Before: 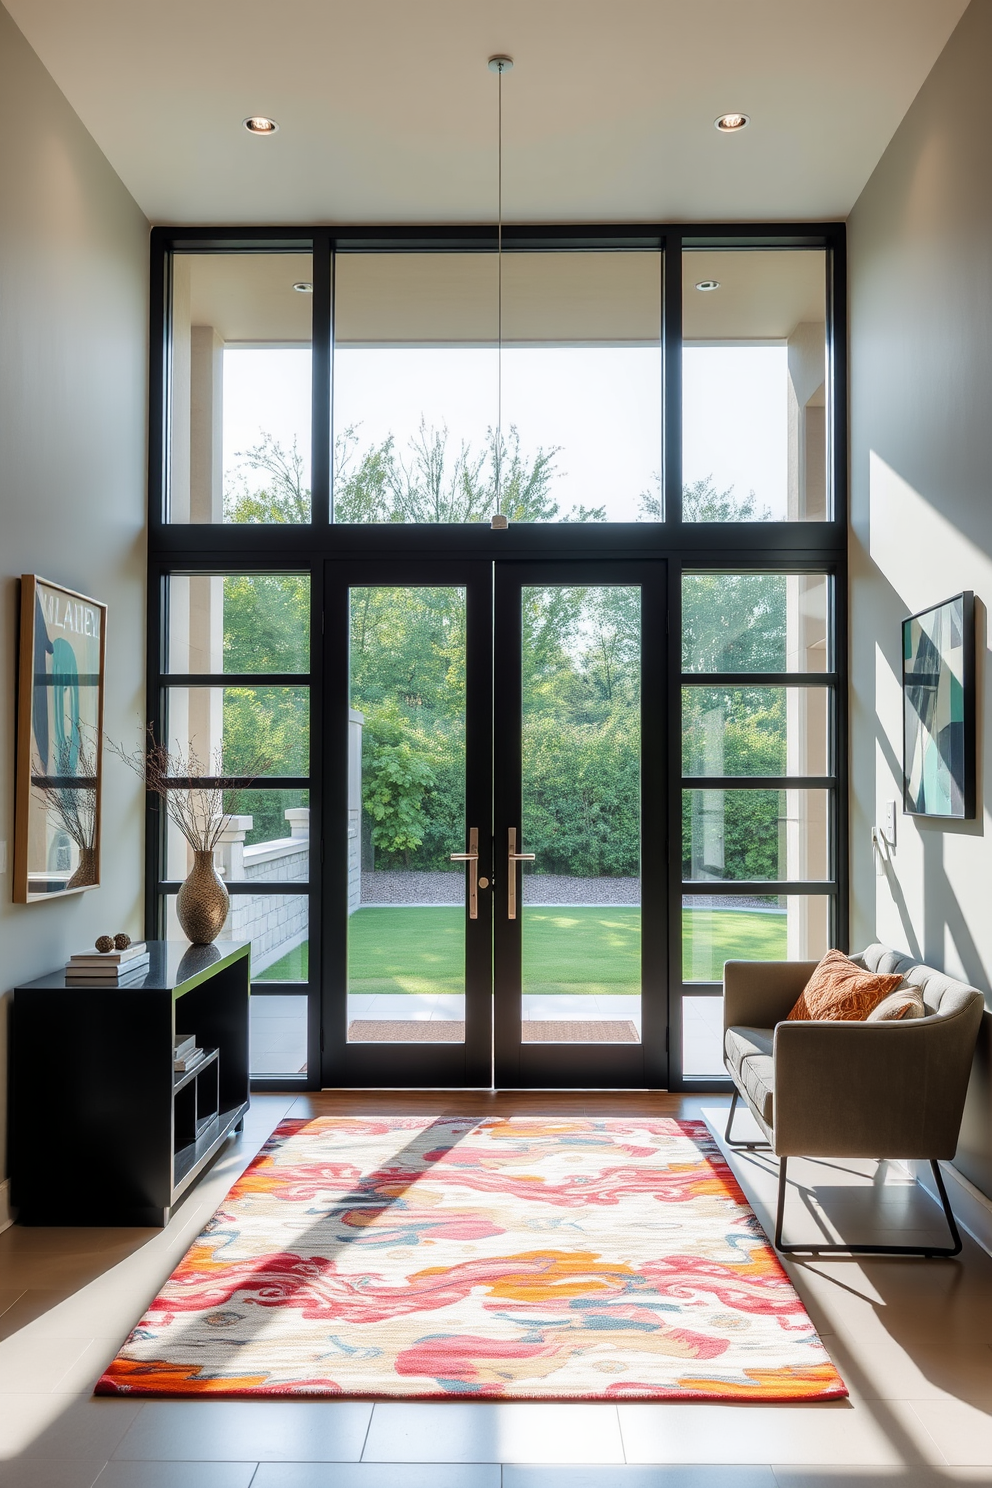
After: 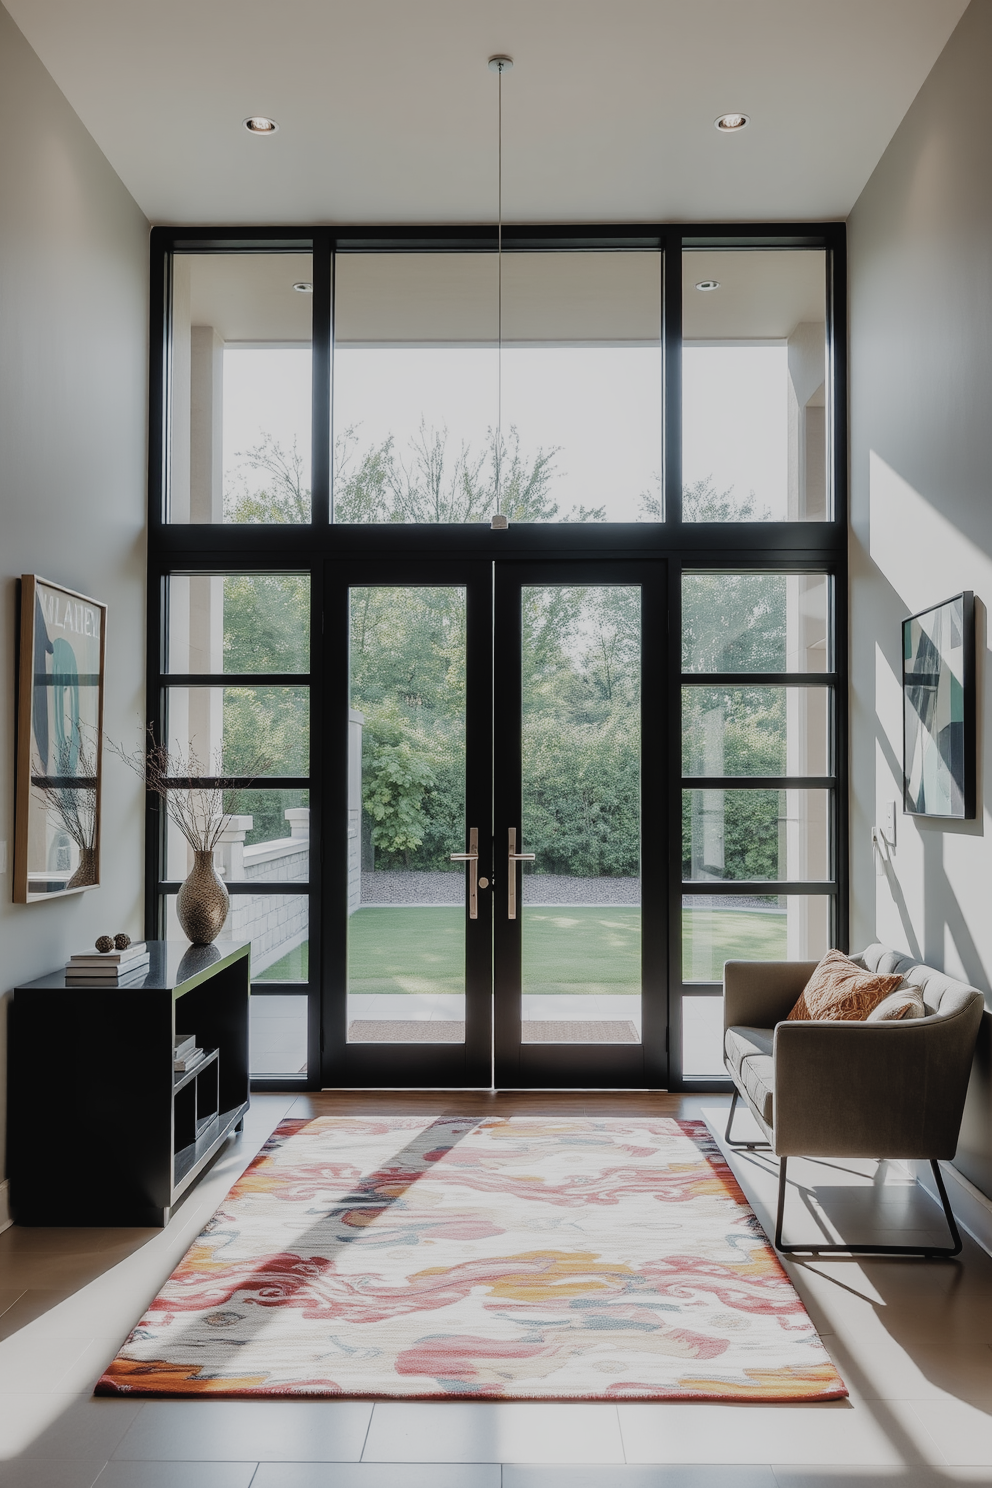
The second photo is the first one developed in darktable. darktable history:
filmic rgb: black relative exposure -8.01 EV, white relative exposure 3.85 EV, threshold 2.97 EV, hardness 4.32, add noise in highlights 0, preserve chrominance no, color science v3 (2019), use custom middle-gray values true, contrast in highlights soft, enable highlight reconstruction true
contrast brightness saturation: contrast -0.054, saturation -0.414
